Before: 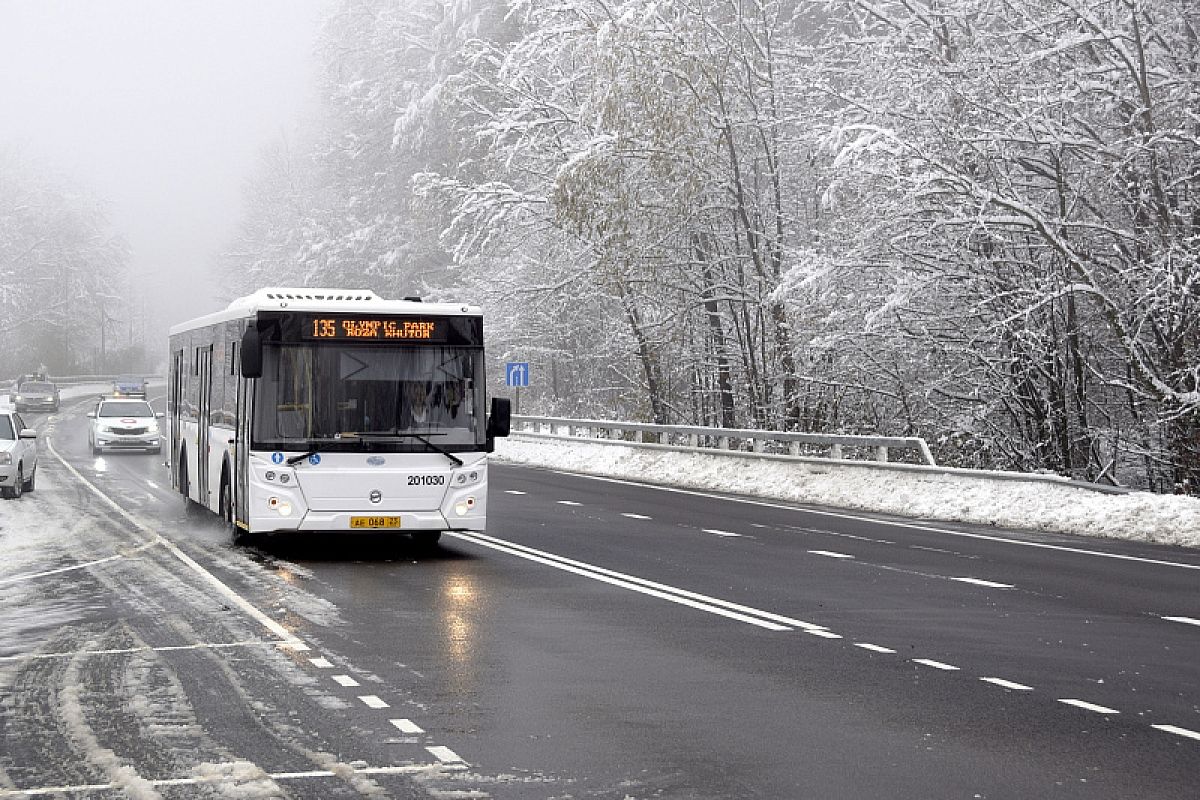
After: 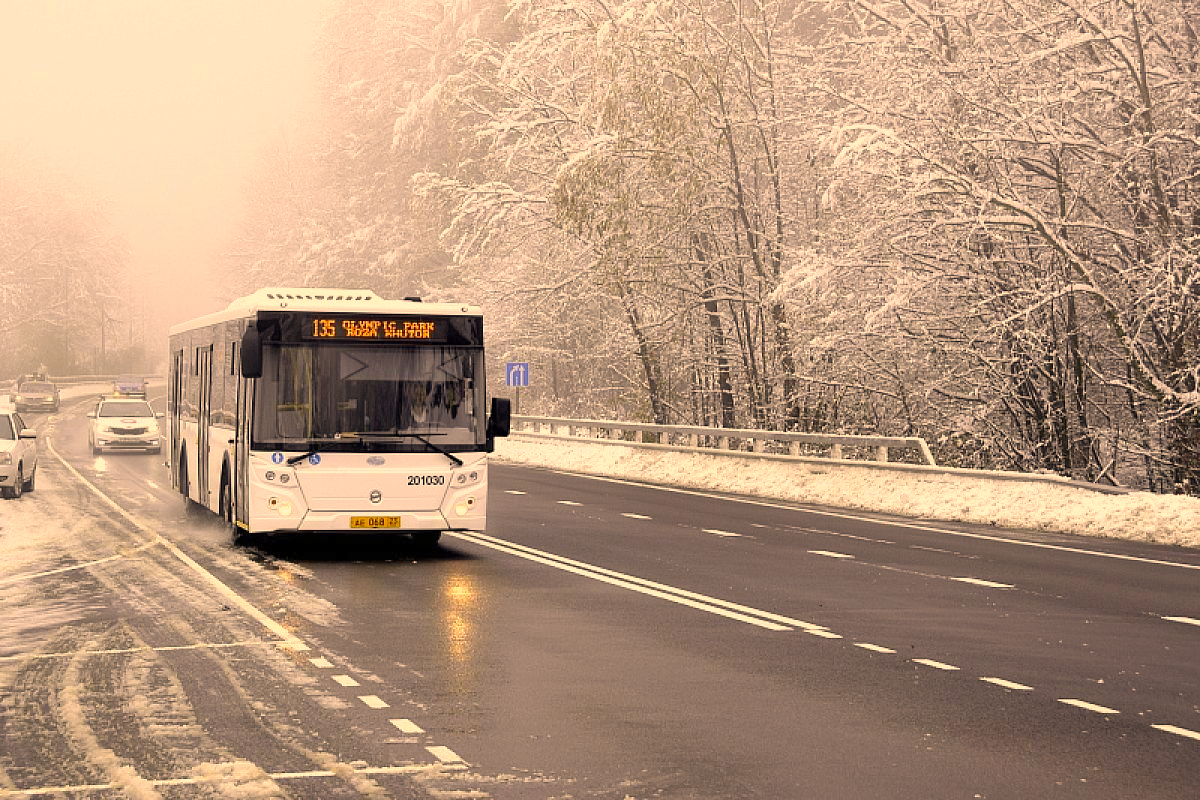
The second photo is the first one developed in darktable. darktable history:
color correction: highlights a* 15, highlights b* 31.55
contrast brightness saturation: contrast 0.07, brightness 0.08, saturation 0.18
